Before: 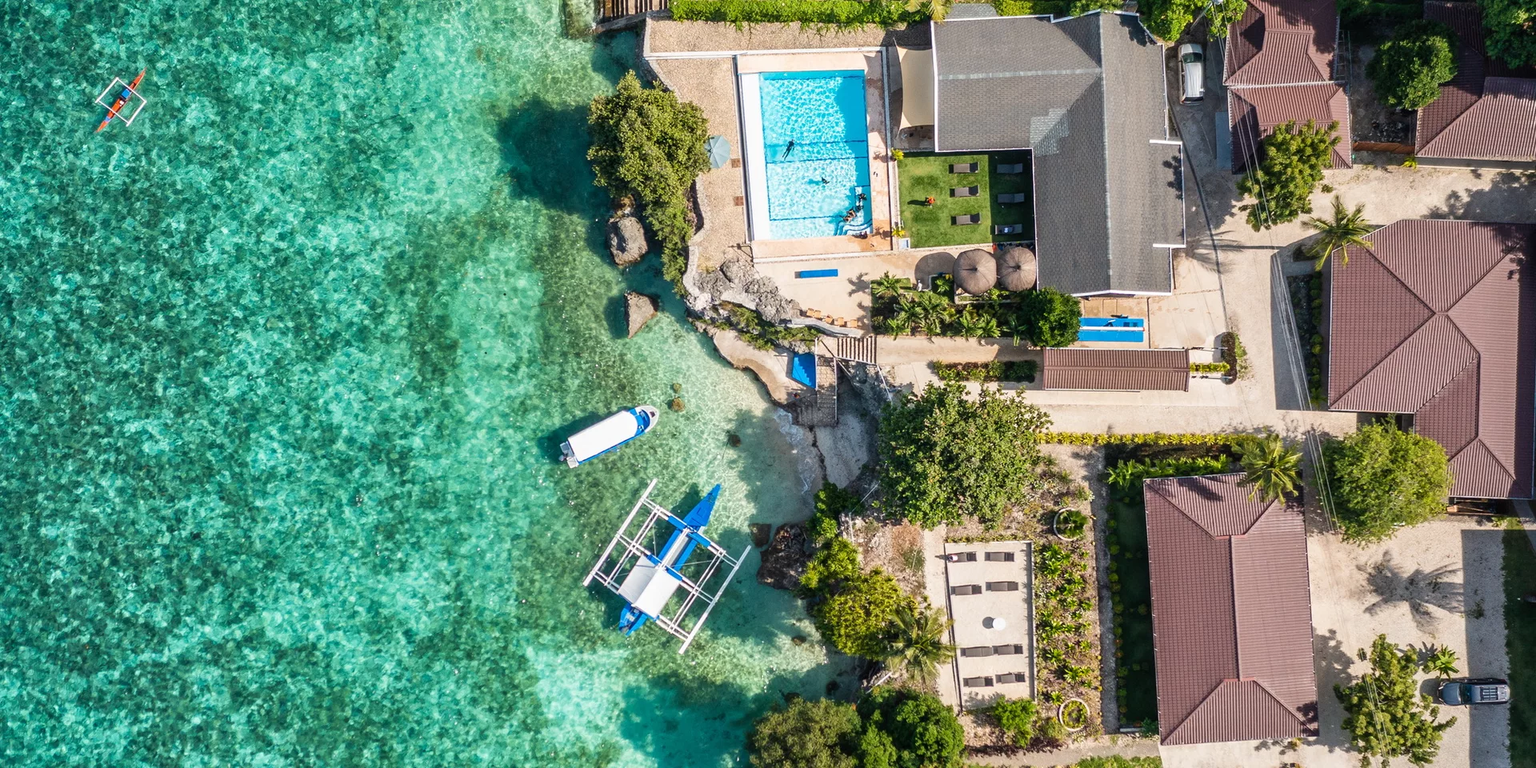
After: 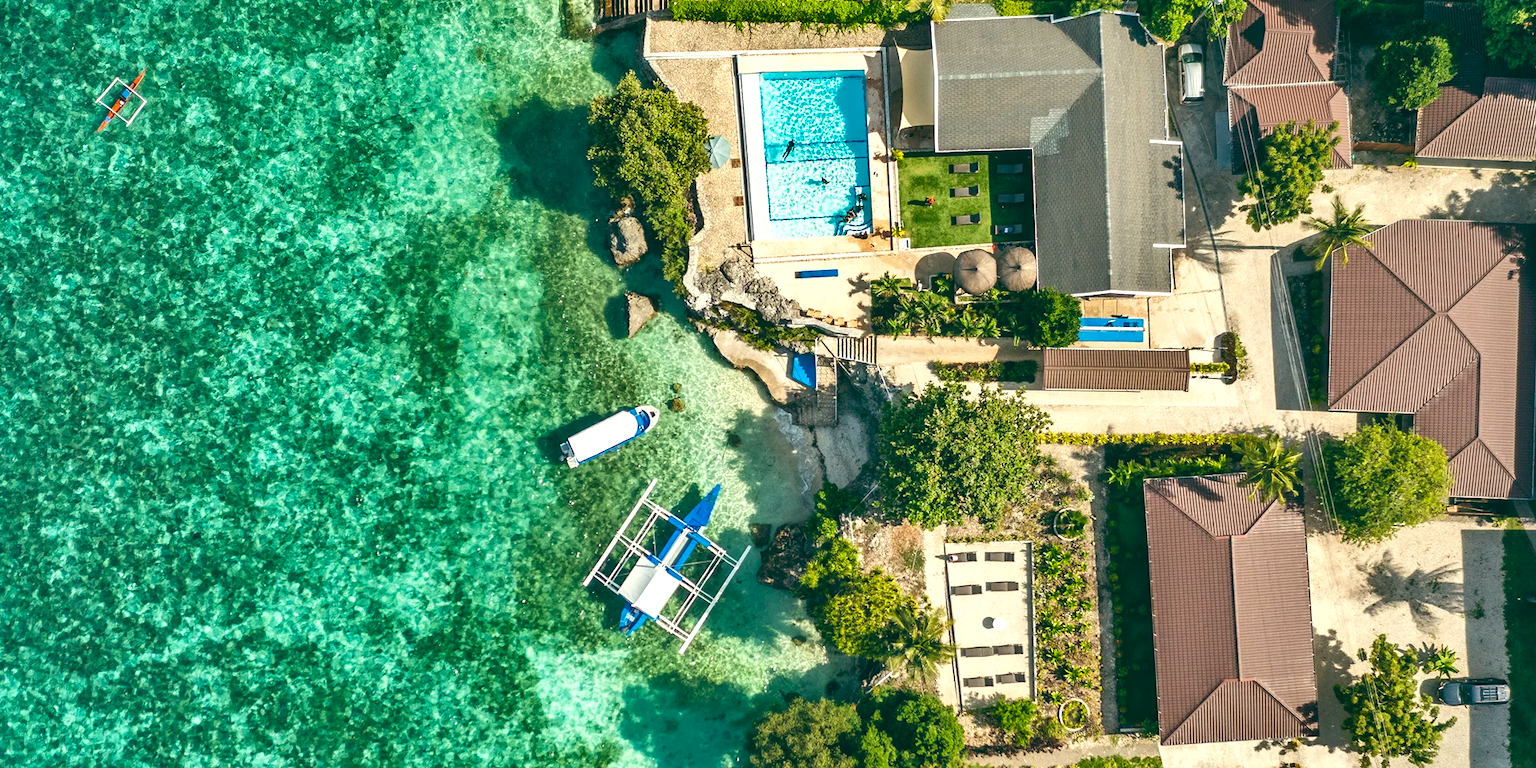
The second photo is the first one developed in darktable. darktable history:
exposure: black level correction 0, exposure 0.7 EV, compensate exposure bias true, compensate highlight preservation false
shadows and highlights: white point adjustment -3.64, highlights -63.34, highlights color adjustment 42%, soften with gaussian
color balance: lift [1.005, 0.99, 1.007, 1.01], gamma [1, 1.034, 1.032, 0.966], gain [0.873, 1.055, 1.067, 0.933]
